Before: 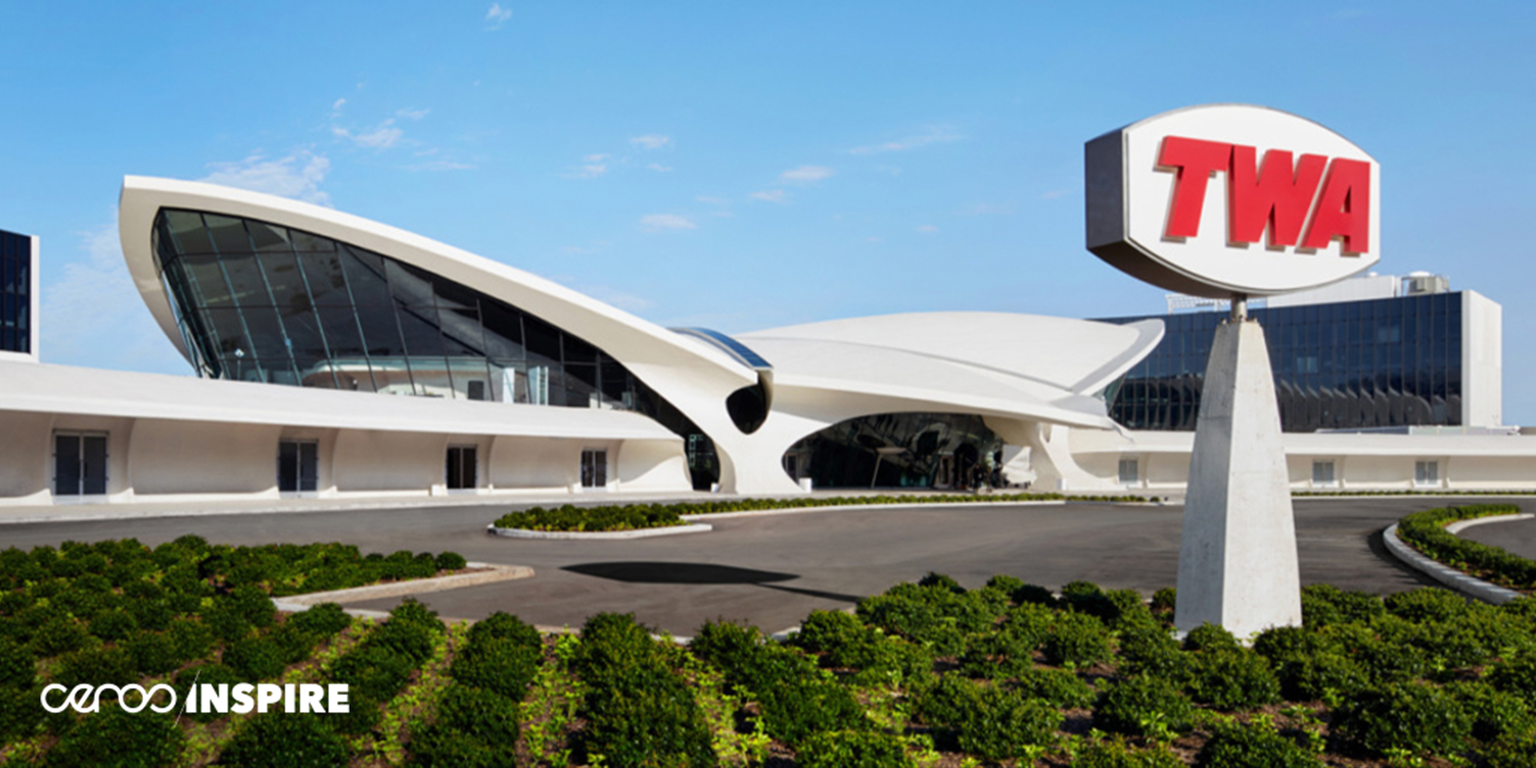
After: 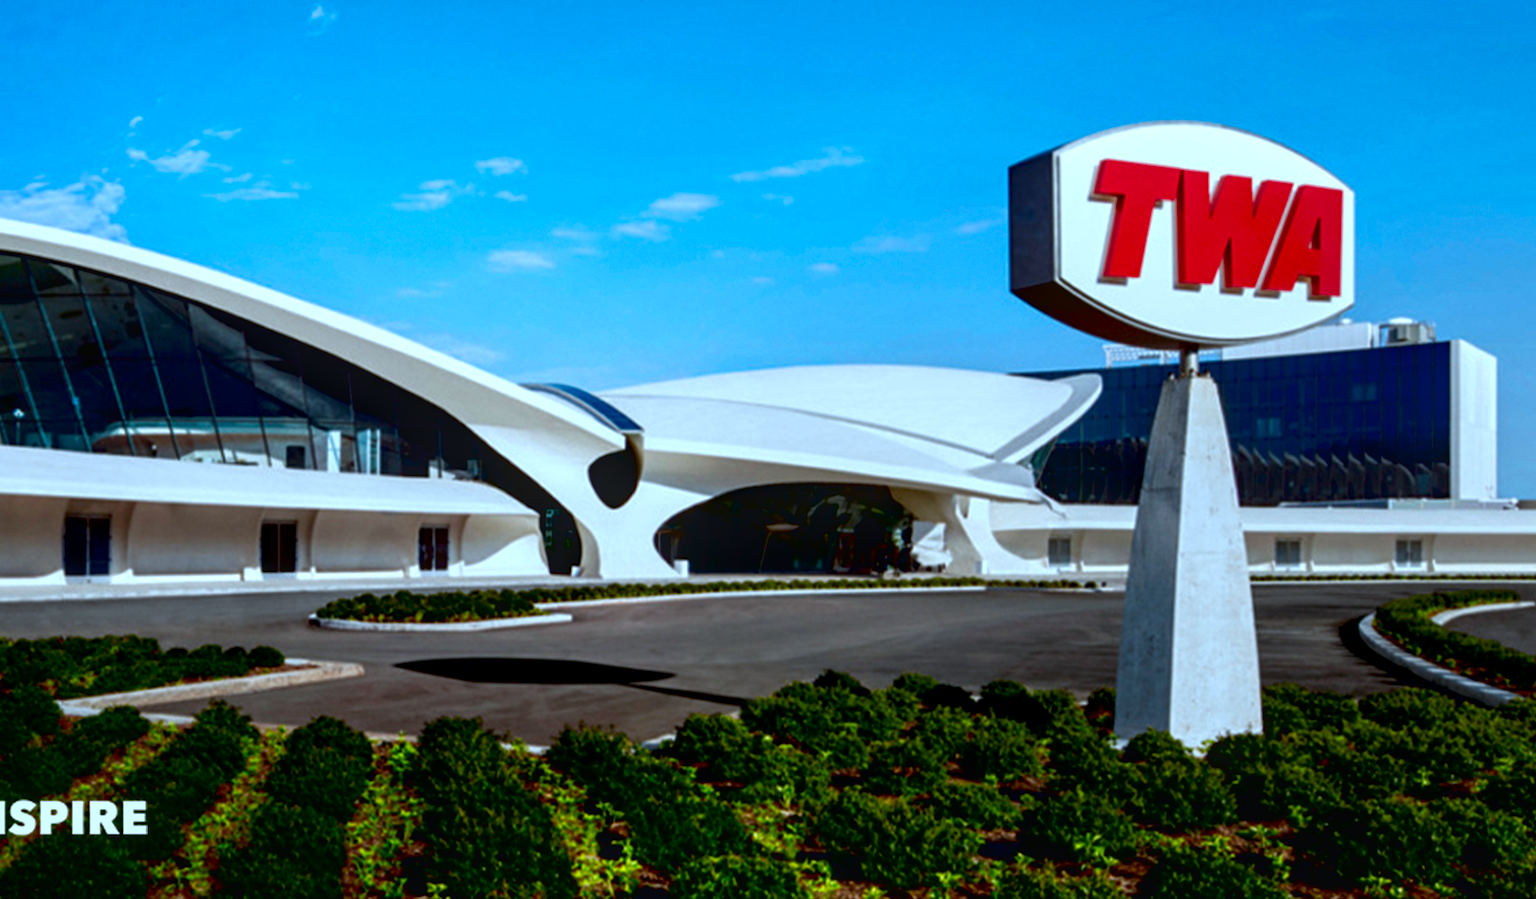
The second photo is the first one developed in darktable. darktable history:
contrast brightness saturation: brightness -0.25, saturation 0.2
exposure: black level correction 0.025, exposure 0.182 EV, compensate highlight preservation false
local contrast: on, module defaults
crop and rotate: left 14.584%
color correction: highlights a* -9.35, highlights b* -23.15
